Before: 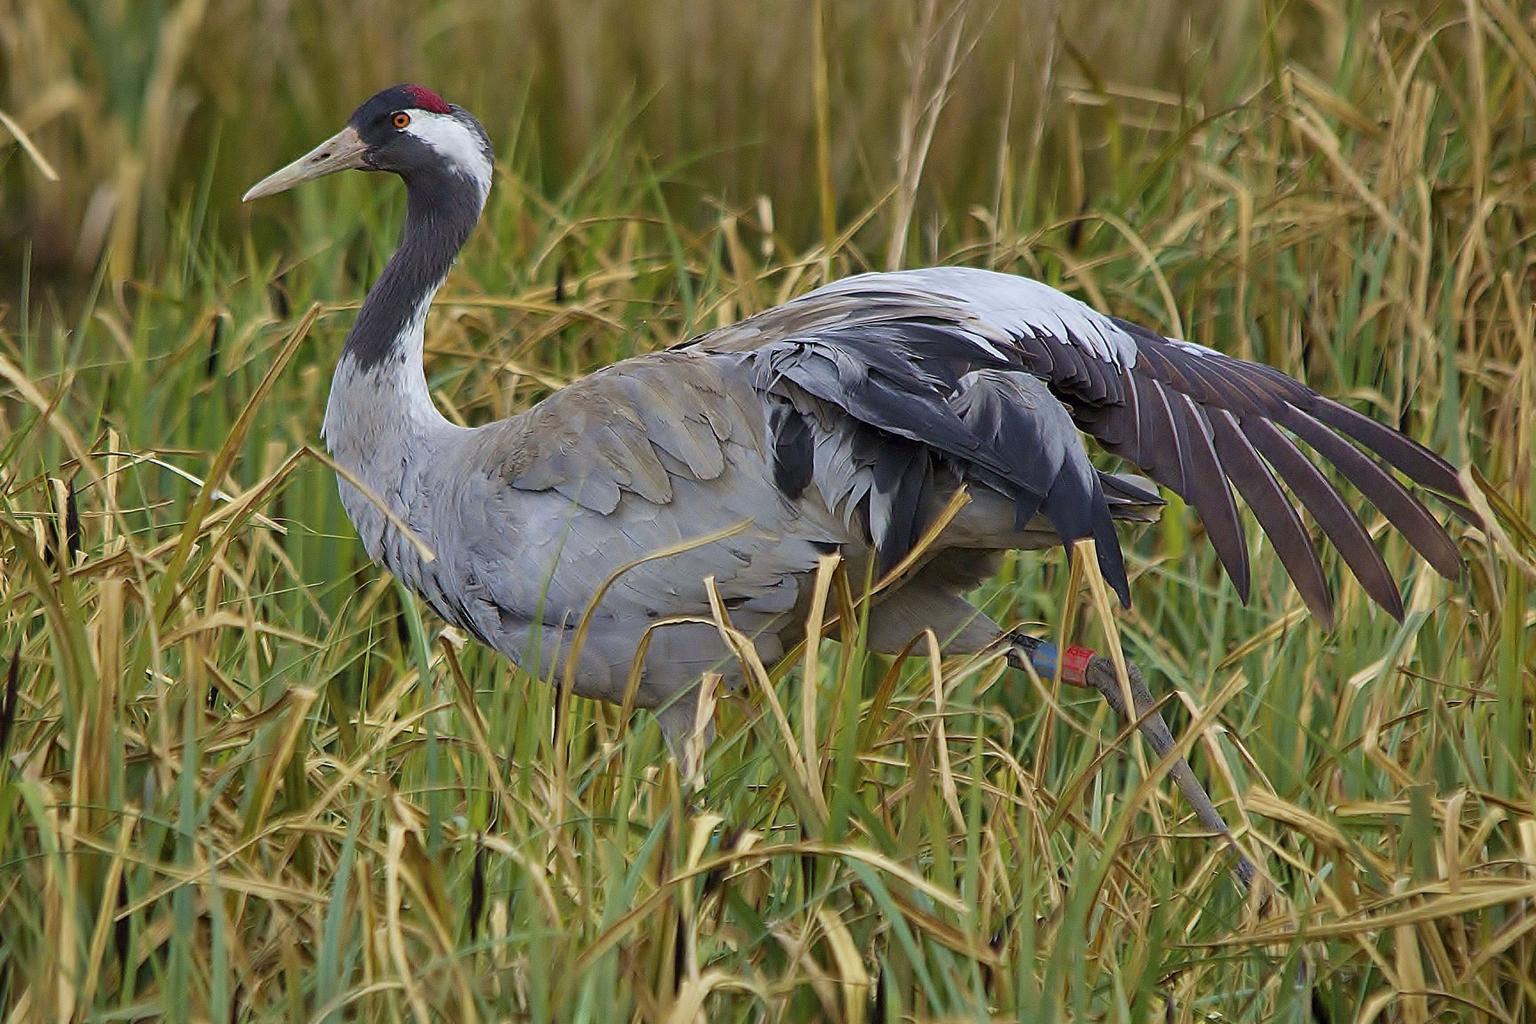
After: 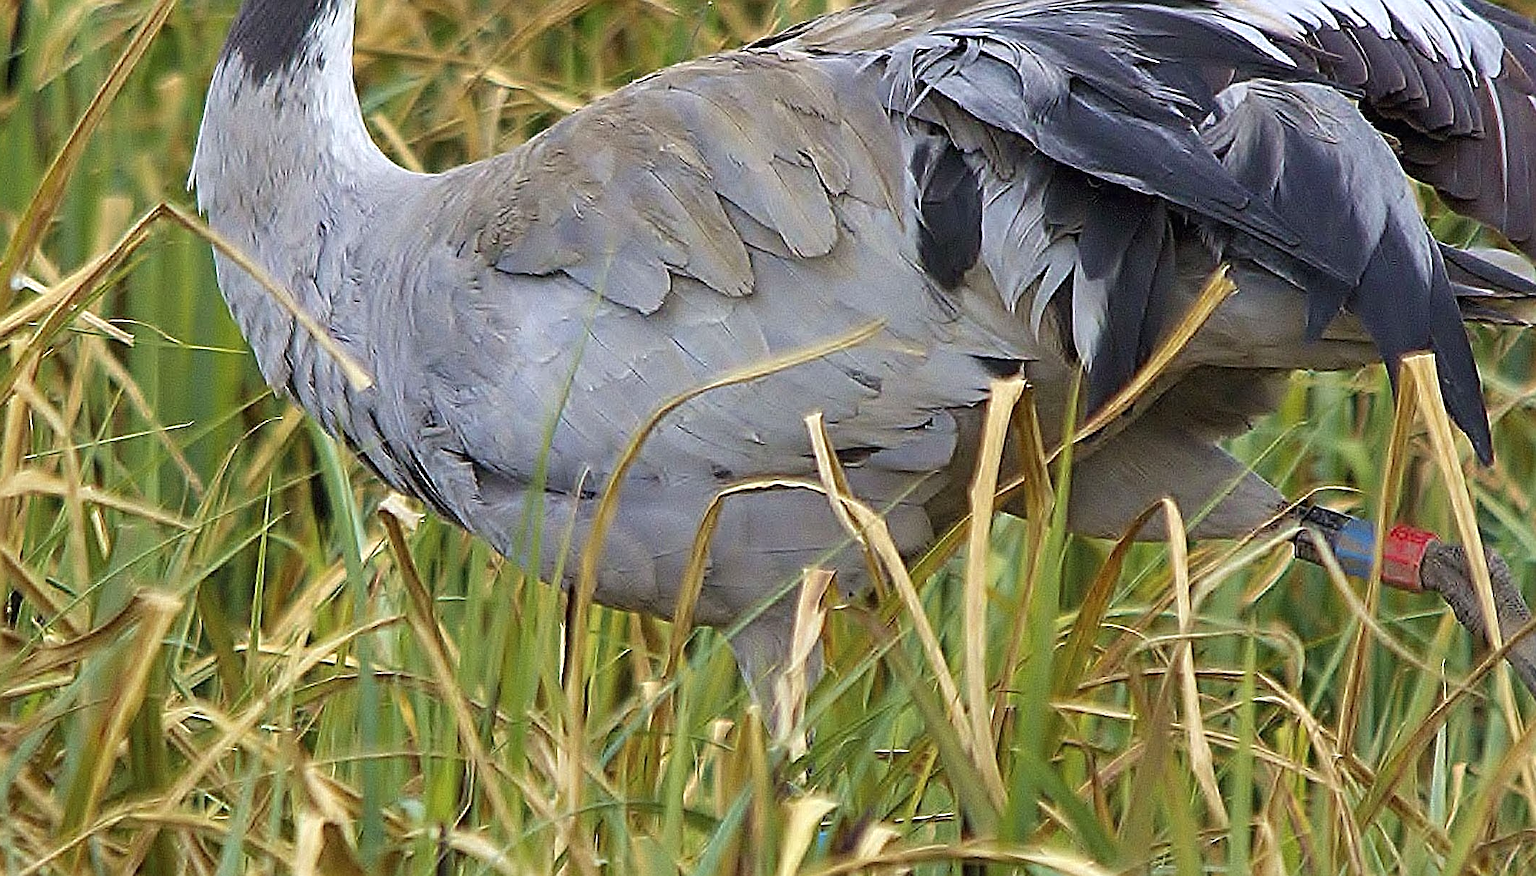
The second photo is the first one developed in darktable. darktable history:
crop: left 13.312%, top 31.28%, right 24.627%, bottom 15.582%
sharpen: on, module defaults
exposure: black level correction 0, exposure 0.4 EV, compensate exposure bias true, compensate highlight preservation false
